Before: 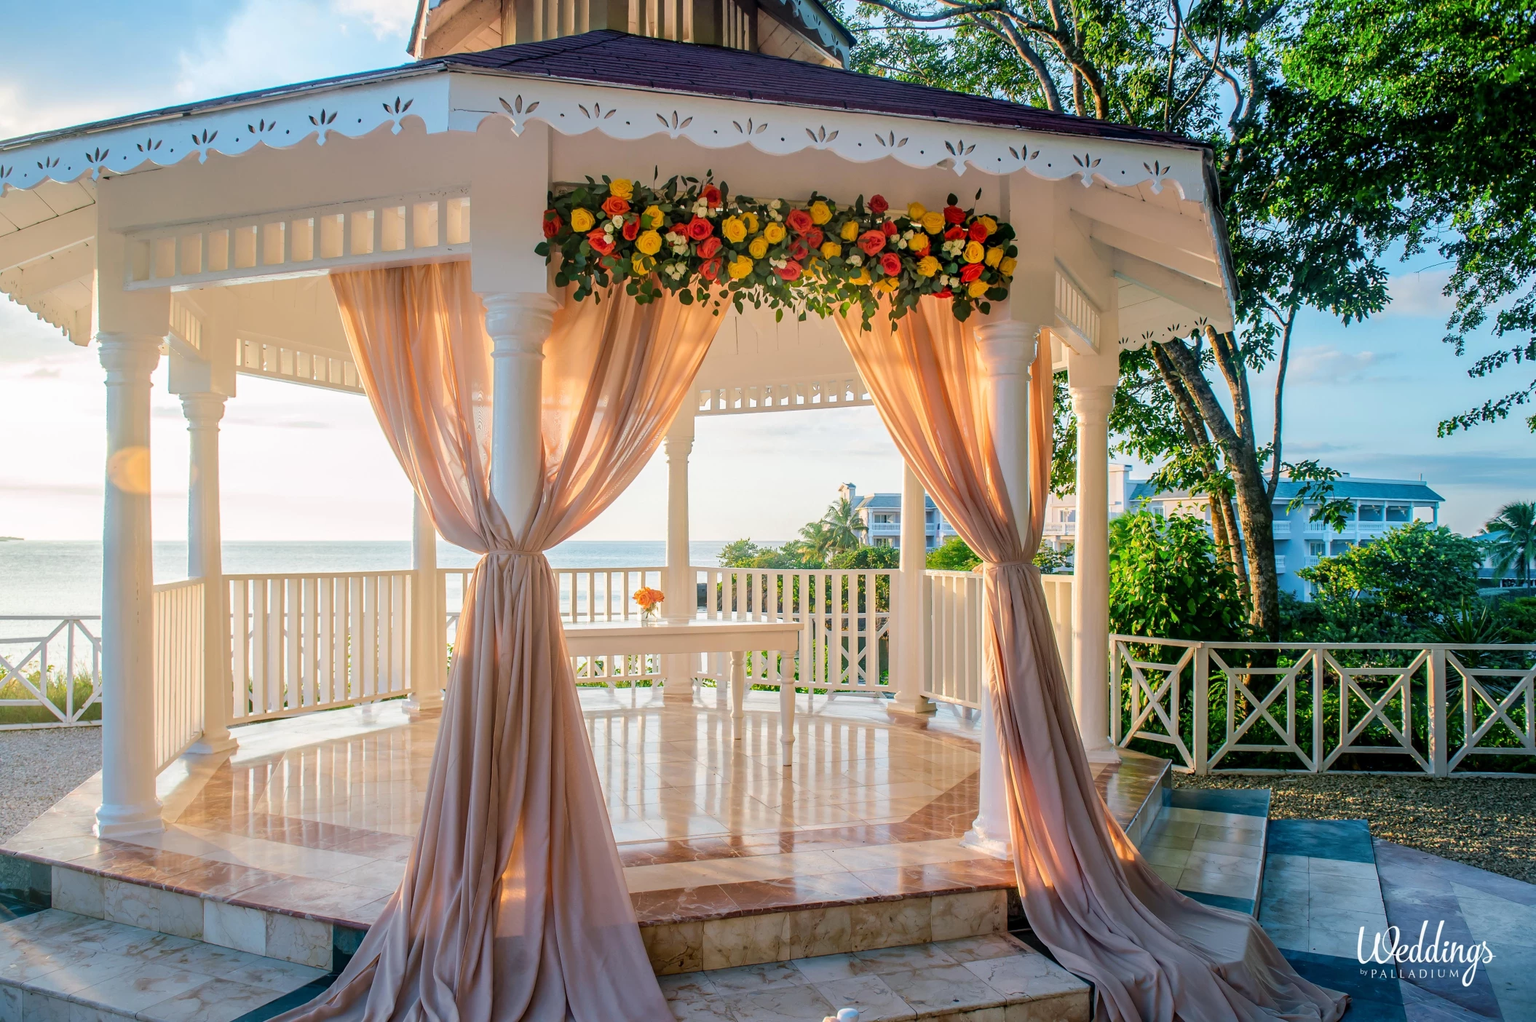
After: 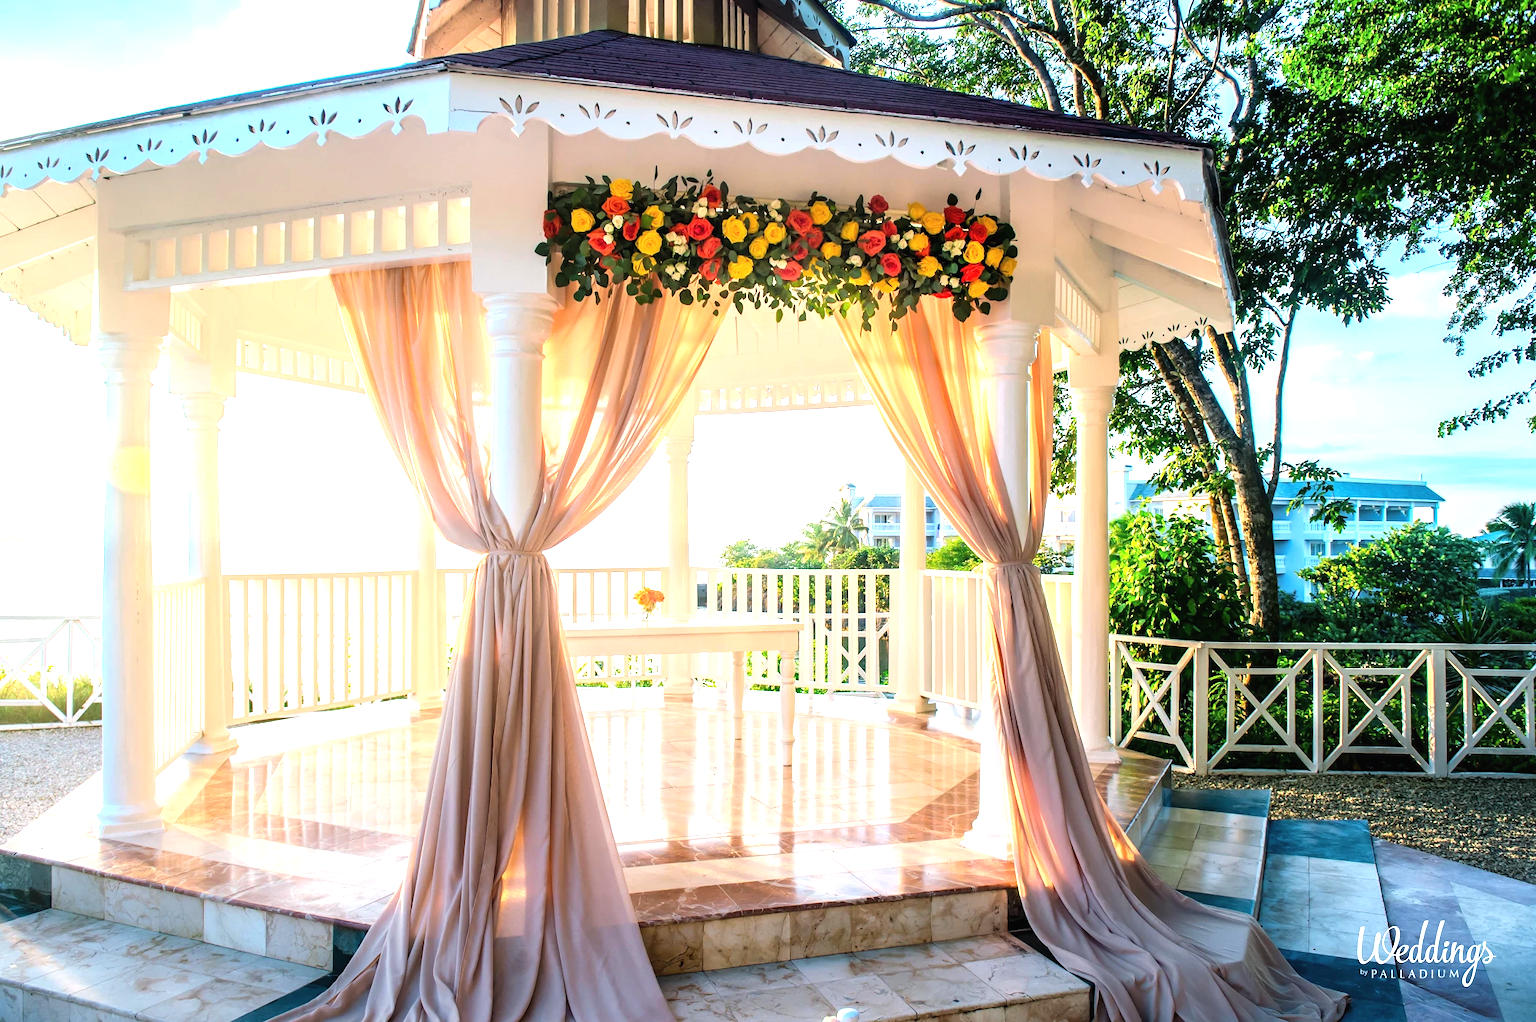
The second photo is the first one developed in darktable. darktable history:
tone equalizer: -8 EV -0.785 EV, -7 EV -0.68 EV, -6 EV -0.6 EV, -5 EV -0.388 EV, -3 EV 0.374 EV, -2 EV 0.6 EV, -1 EV 0.686 EV, +0 EV 0.771 EV, smoothing diameter 2.14%, edges refinement/feathering 15.9, mask exposure compensation -1.57 EV, filter diffusion 5
exposure: black level correction -0.002, exposure 0.531 EV, compensate highlight preservation false
